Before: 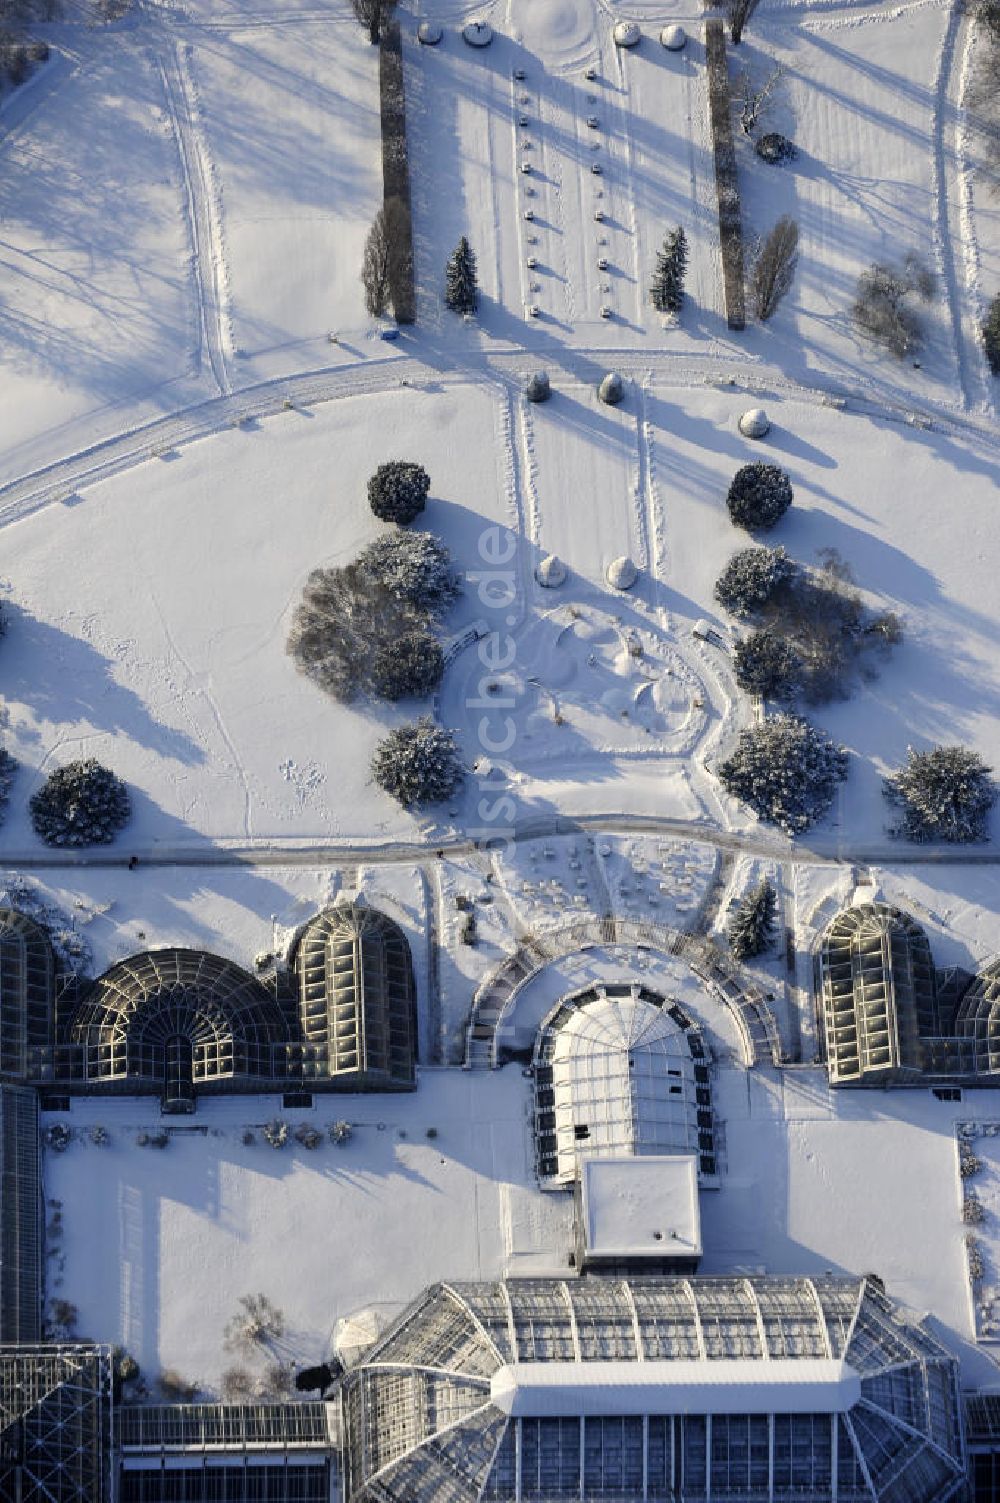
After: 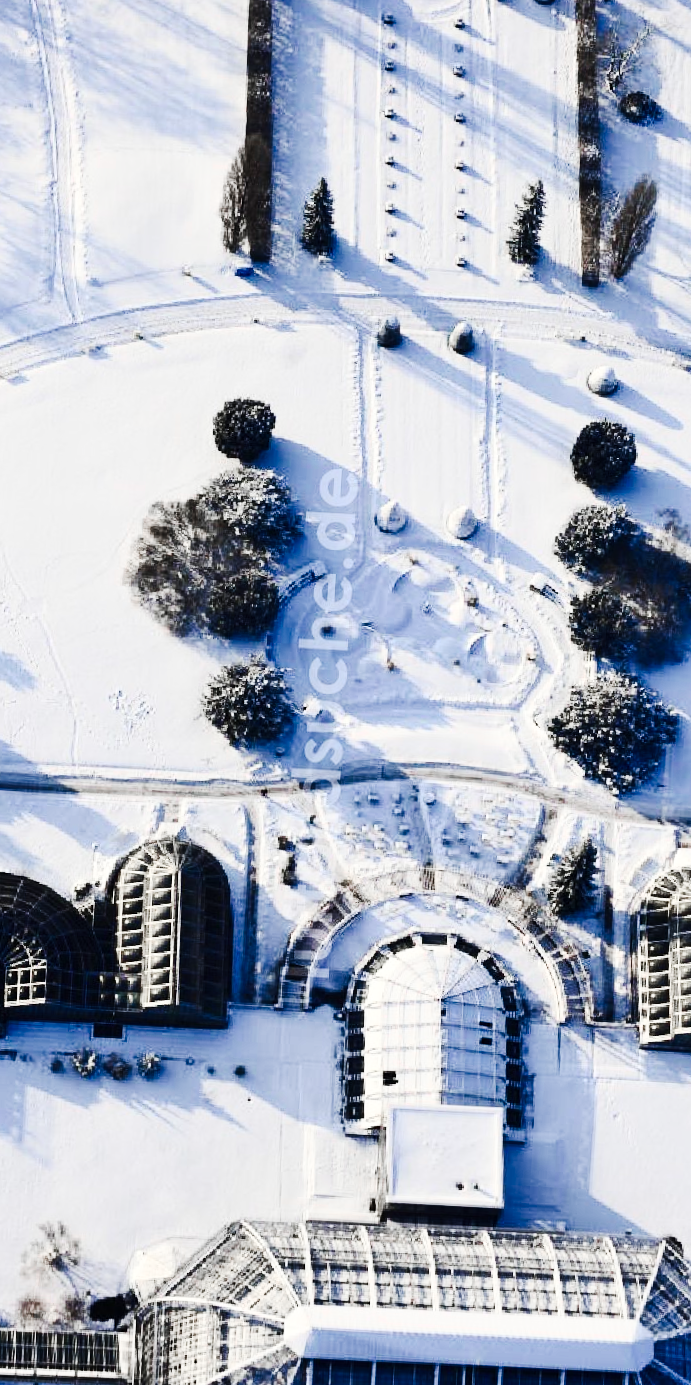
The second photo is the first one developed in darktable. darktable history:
tone curve: curves: ch0 [(0, 0) (0.003, 0.002) (0.011, 0.009) (0.025, 0.019) (0.044, 0.031) (0.069, 0.04) (0.1, 0.059) (0.136, 0.092) (0.177, 0.134) (0.224, 0.192) (0.277, 0.262) (0.335, 0.348) (0.399, 0.446) (0.468, 0.554) (0.543, 0.646) (0.623, 0.731) (0.709, 0.807) (0.801, 0.867) (0.898, 0.931) (1, 1)], preserve colors none
crop and rotate: angle -3.27°, left 14.277%, top 0.028%, right 10.766%, bottom 0.028%
contrast brightness saturation: contrast 0.4, brightness 0.1, saturation 0.21
color zones: curves: ch1 [(0, 0.708) (0.088, 0.648) (0.245, 0.187) (0.429, 0.326) (0.571, 0.498) (0.714, 0.5) (0.857, 0.5) (1, 0.708)]
levels: mode automatic, black 0.023%, white 99.97%, levels [0.062, 0.494, 0.925]
